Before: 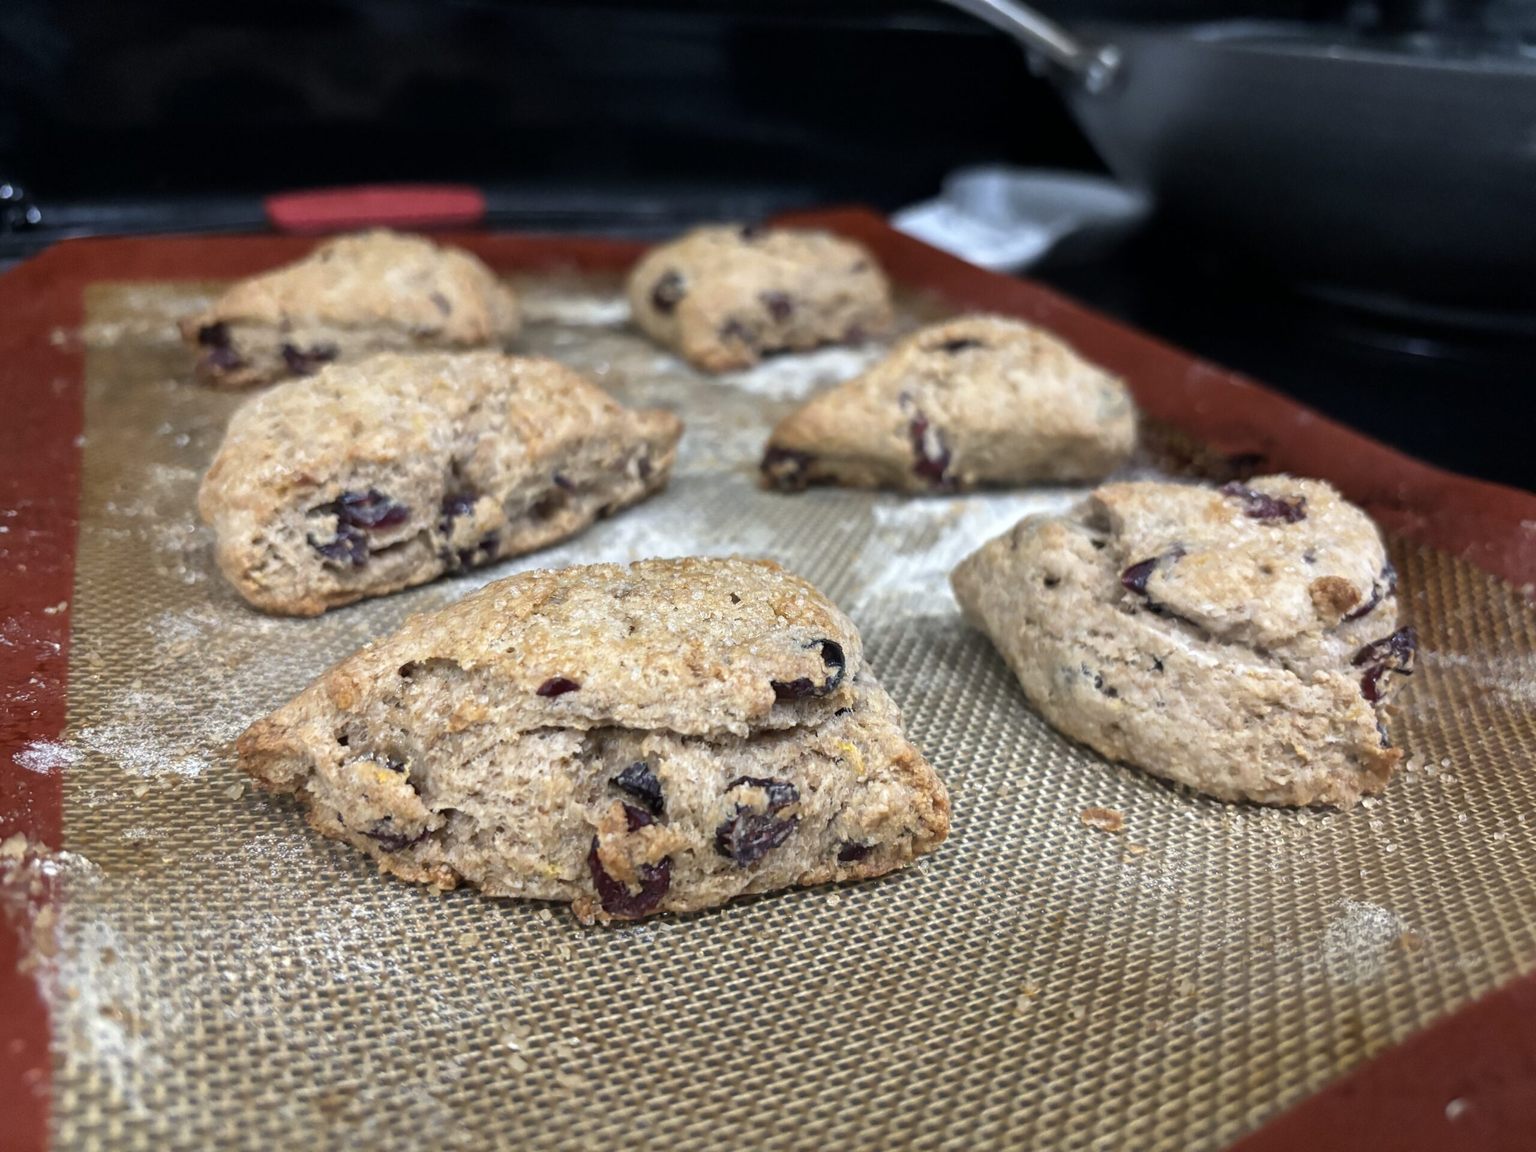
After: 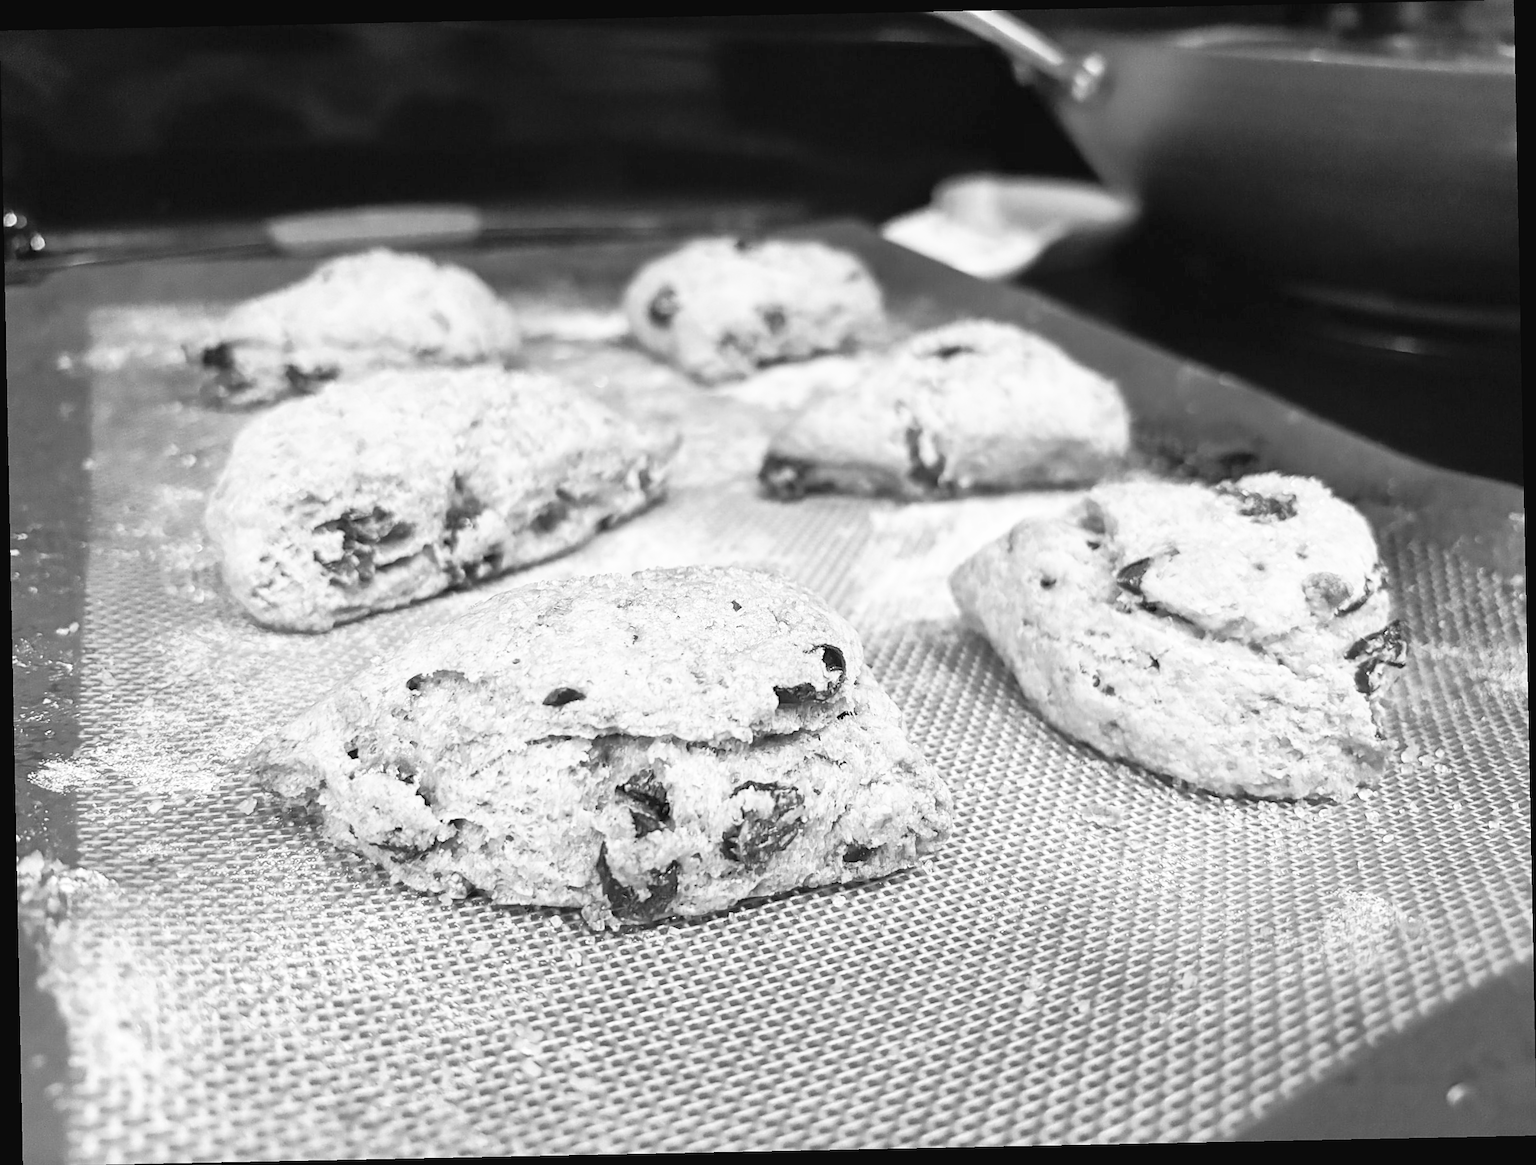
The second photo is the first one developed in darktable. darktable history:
tone curve: curves: ch0 [(0.003, 0.029) (0.188, 0.252) (0.46, 0.56) (0.608, 0.748) (0.871, 0.955) (1, 1)]; ch1 [(0, 0) (0.35, 0.356) (0.45, 0.453) (0.508, 0.515) (0.618, 0.634) (1, 1)]; ch2 [(0, 0) (0.456, 0.469) (0.5, 0.5) (0.634, 0.625) (1, 1)], color space Lab, independent channels, preserve colors none
rotate and perspective: rotation -1.17°, automatic cropping off
sharpen: on, module defaults
monochrome: a 16.01, b -2.65, highlights 0.52
contrast brightness saturation: contrast 0.14, brightness 0.21
